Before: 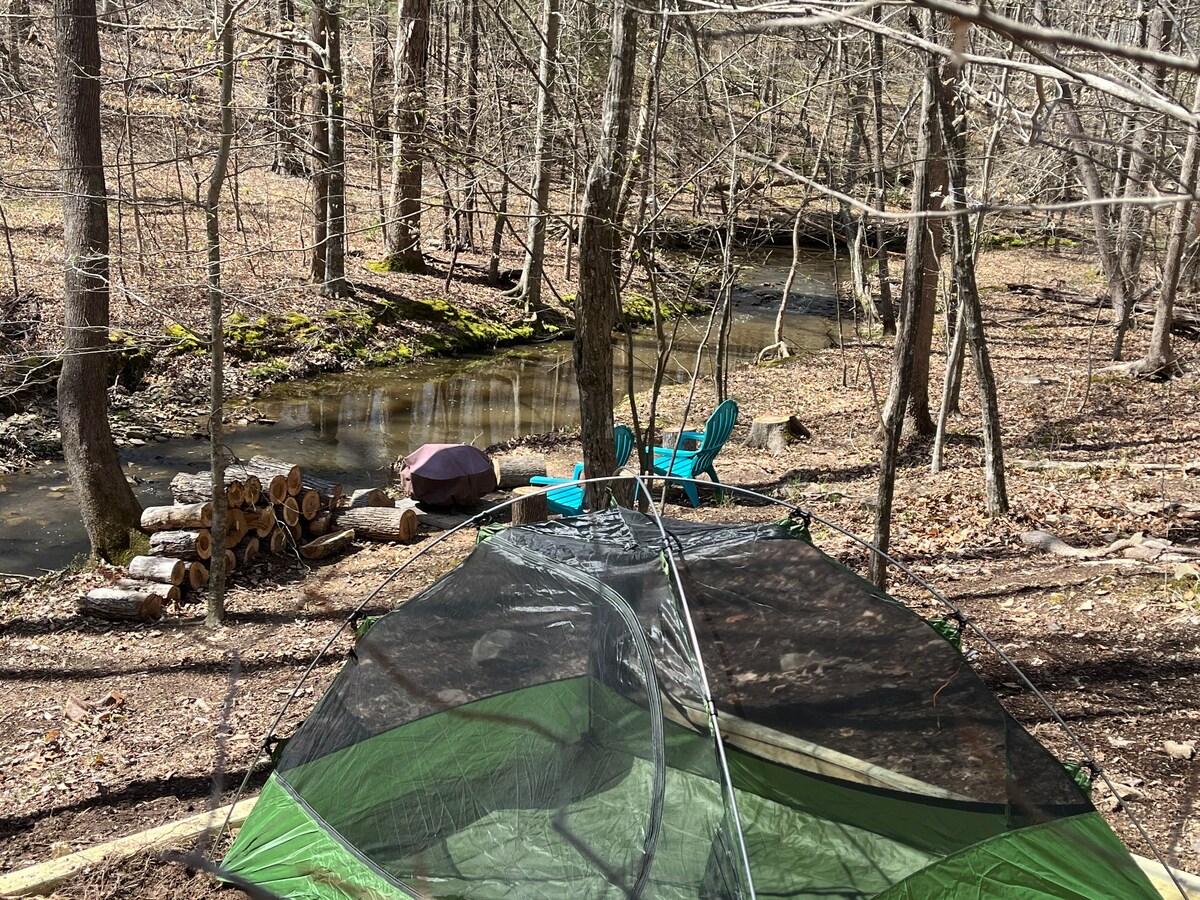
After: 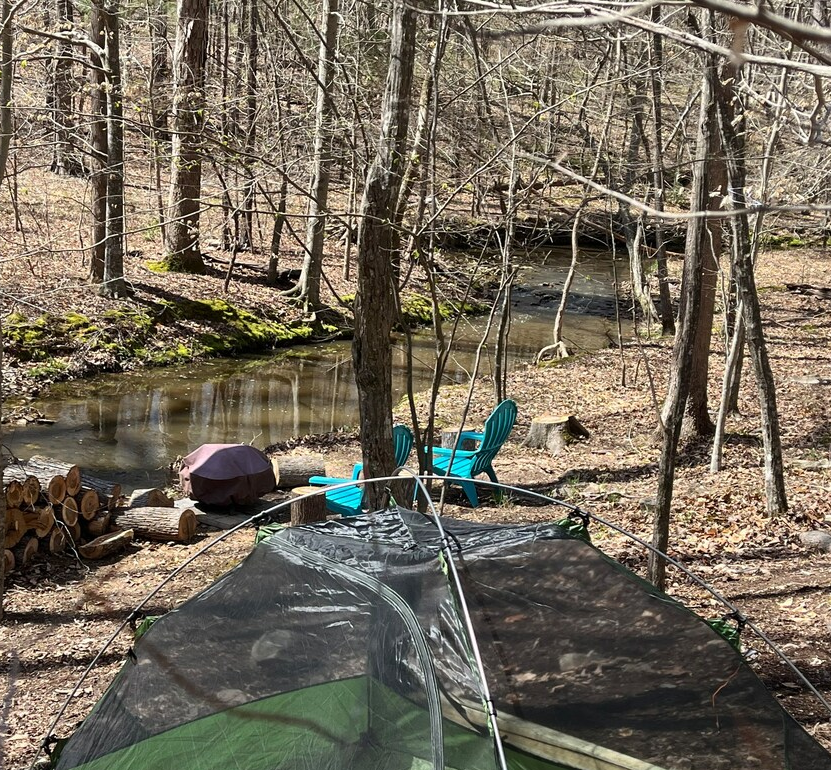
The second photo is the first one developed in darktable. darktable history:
crop: left 18.481%, right 12.209%, bottom 14.265%
